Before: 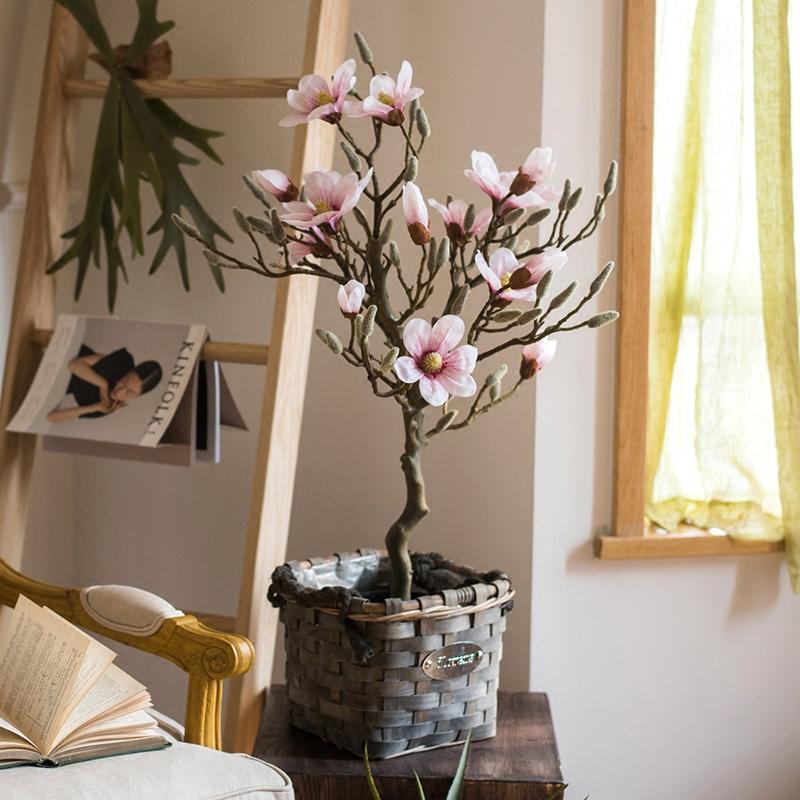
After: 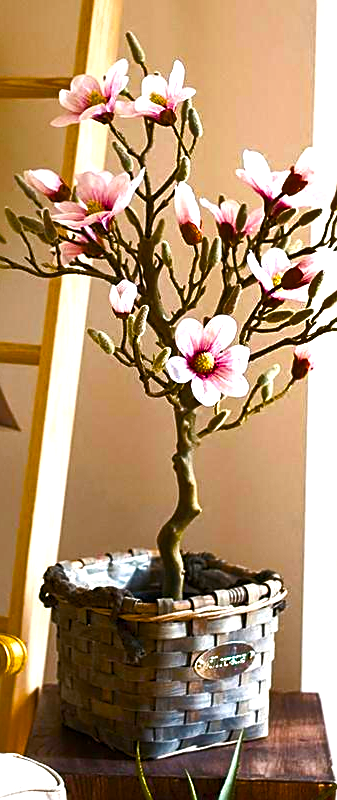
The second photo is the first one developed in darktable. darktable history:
crop: left 28.583%, right 29.231%
exposure: black level correction 0, exposure 0.5 EV, compensate exposure bias true, compensate highlight preservation false
color balance rgb: linear chroma grading › shadows 10%, linear chroma grading › highlights 10%, linear chroma grading › global chroma 15%, linear chroma grading › mid-tones 15%, perceptual saturation grading › global saturation 40%, perceptual saturation grading › highlights -25%, perceptual saturation grading › mid-tones 35%, perceptual saturation grading › shadows 35%, perceptual brilliance grading › global brilliance 11.29%, global vibrance 11.29%
shadows and highlights: radius 264.75, soften with gaussian
sharpen: on, module defaults
